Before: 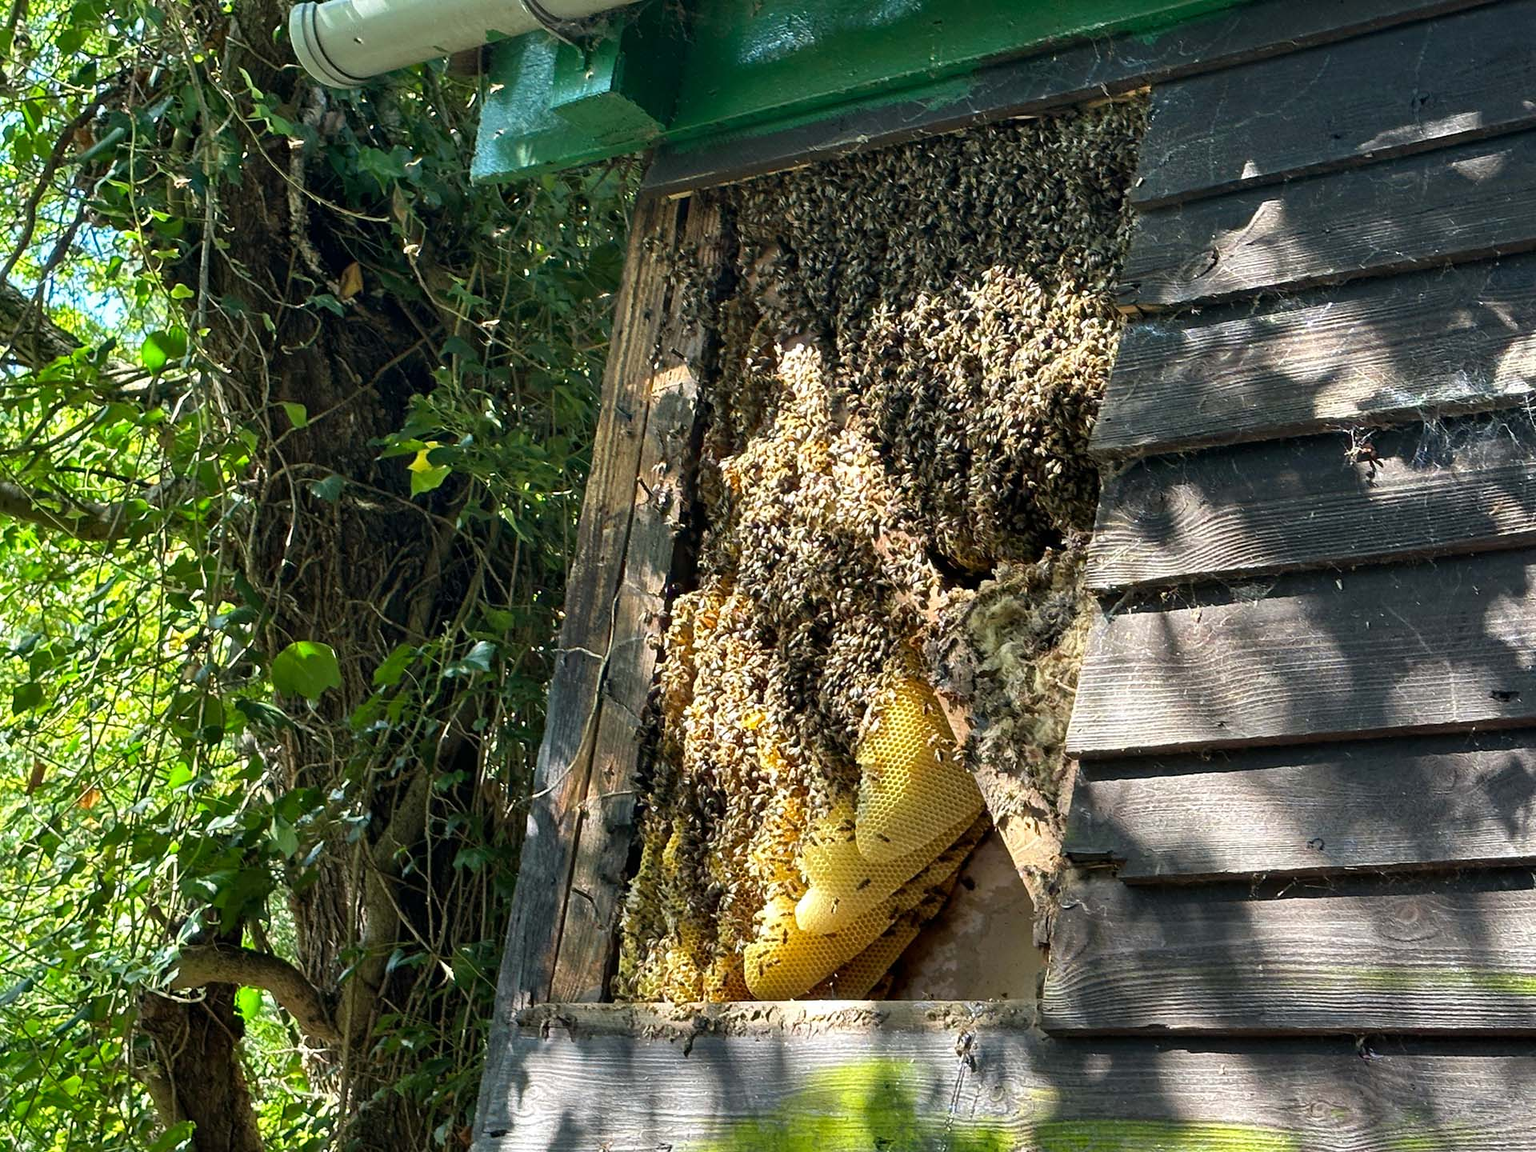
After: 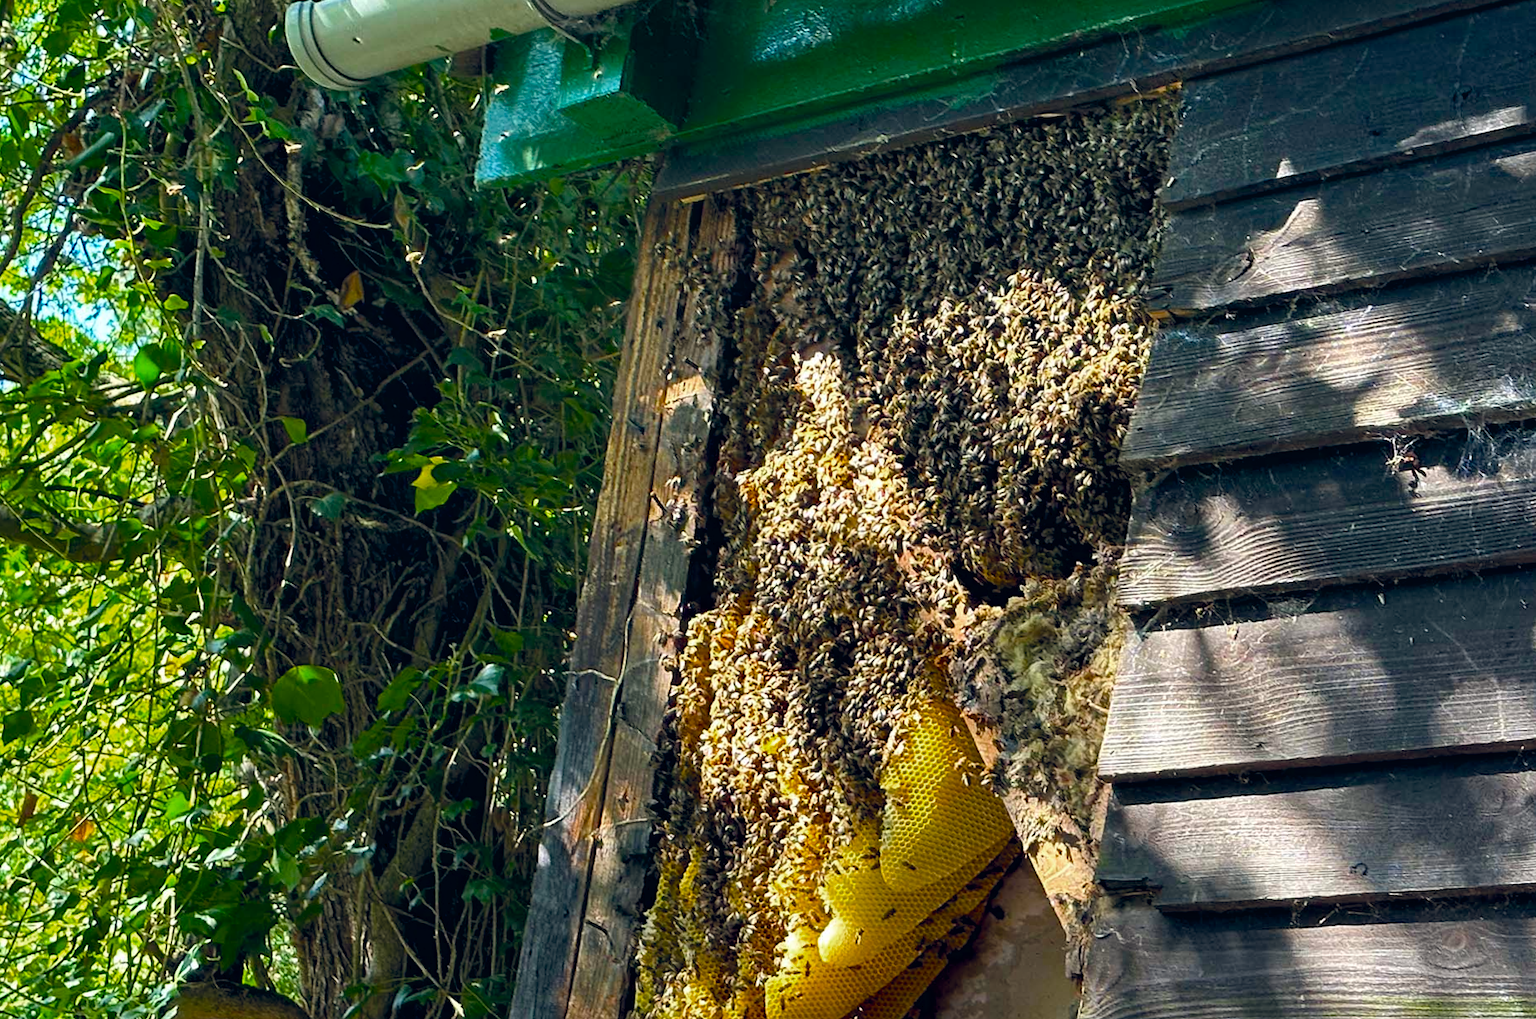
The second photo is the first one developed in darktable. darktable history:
color balance rgb: global offset › chroma 0.1%, global offset › hue 250.34°, perceptual saturation grading › global saturation 31.081%, saturation formula JzAzBz (2021)
crop and rotate: angle 0.395°, left 0.319%, right 2.632%, bottom 14.089%
